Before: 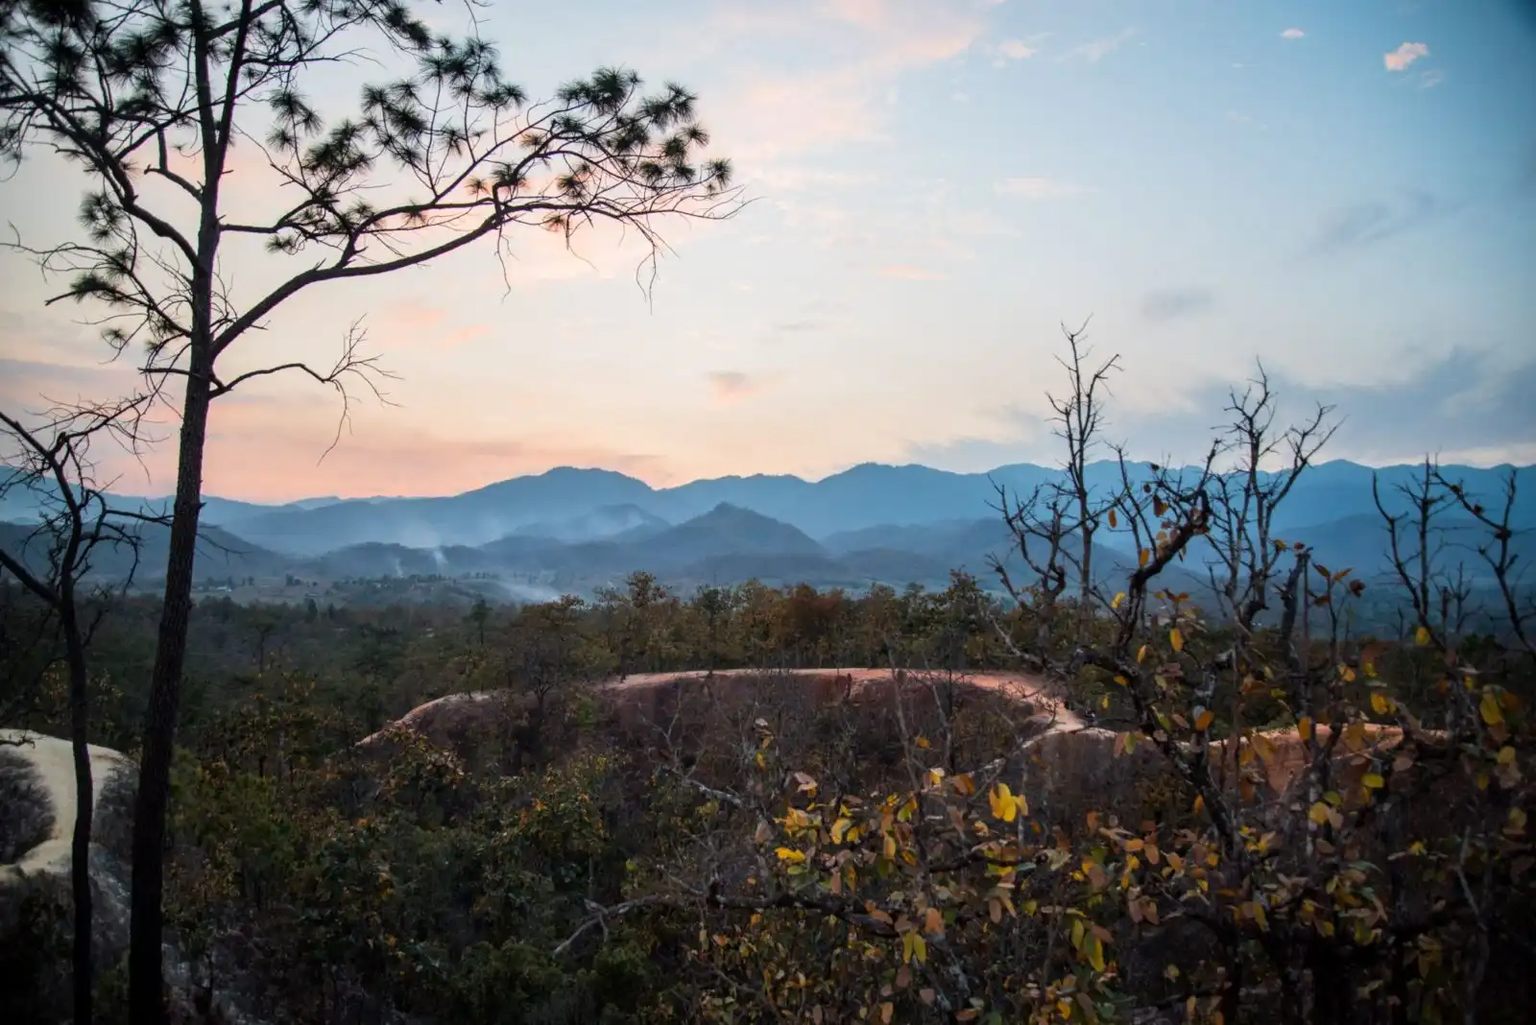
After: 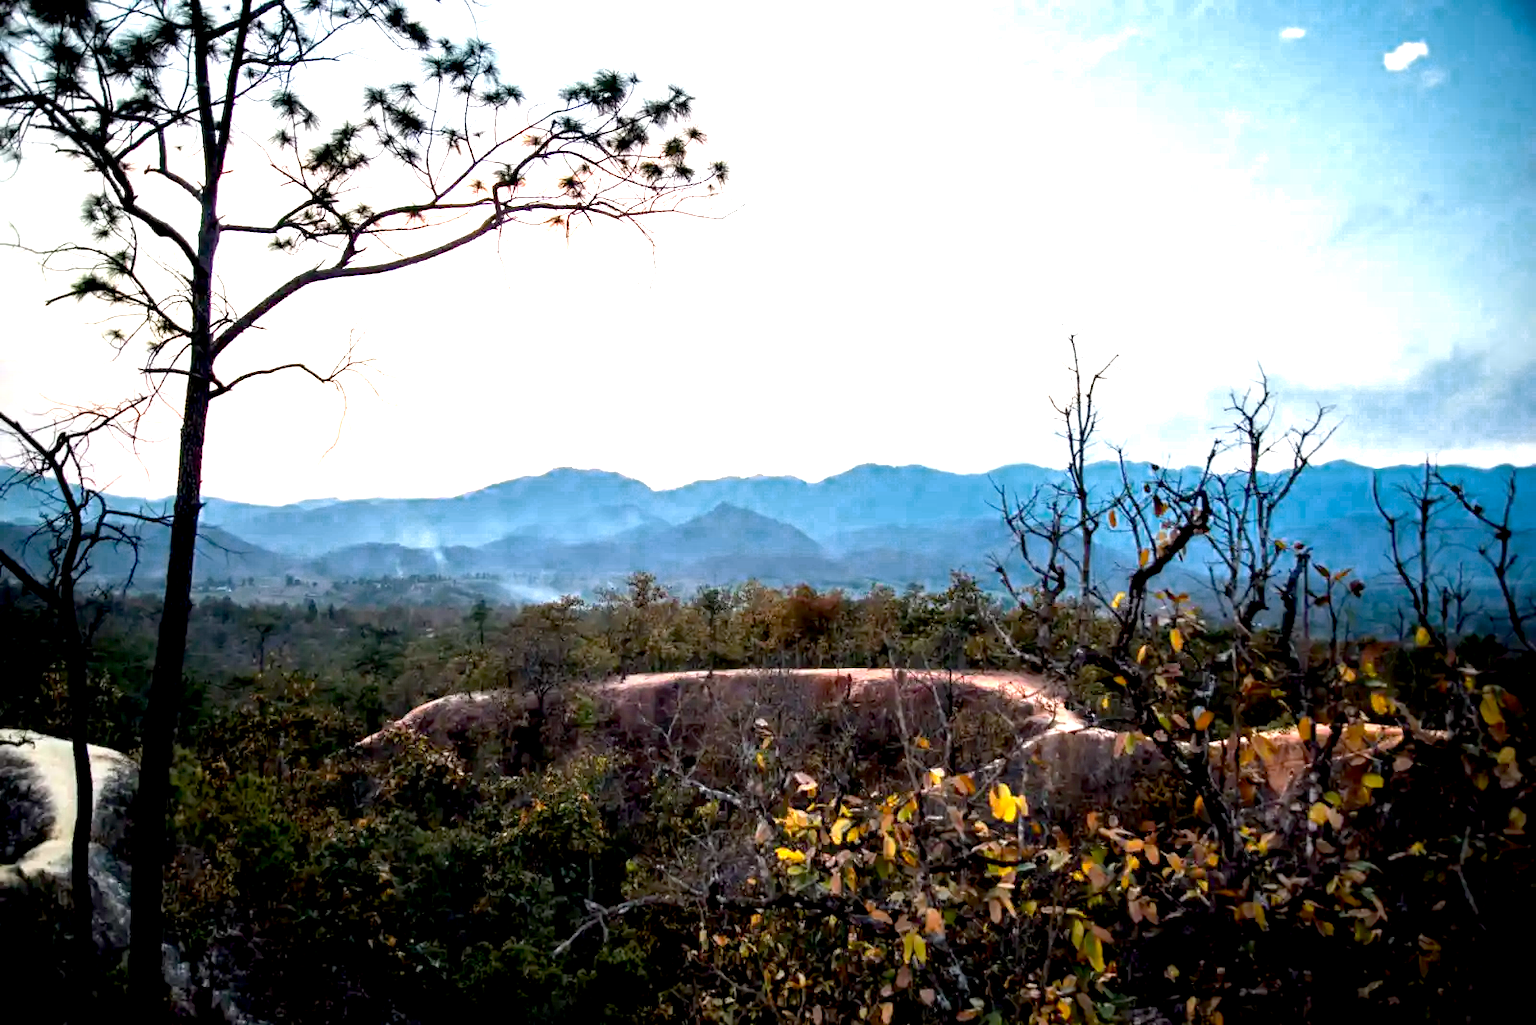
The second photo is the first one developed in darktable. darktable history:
exposure: black level correction 0.011, exposure 1.081 EV, compensate exposure bias true, compensate highlight preservation false
tone equalizer: -8 EV -0.448 EV, -7 EV -0.381 EV, -6 EV -0.329 EV, -5 EV -0.234 EV, -3 EV 0.195 EV, -2 EV 0.342 EV, -1 EV 0.387 EV, +0 EV 0.445 EV
color zones: curves: ch0 [(0.25, 0.5) (0.636, 0.25) (0.75, 0.5)]
base curve: preserve colors none
